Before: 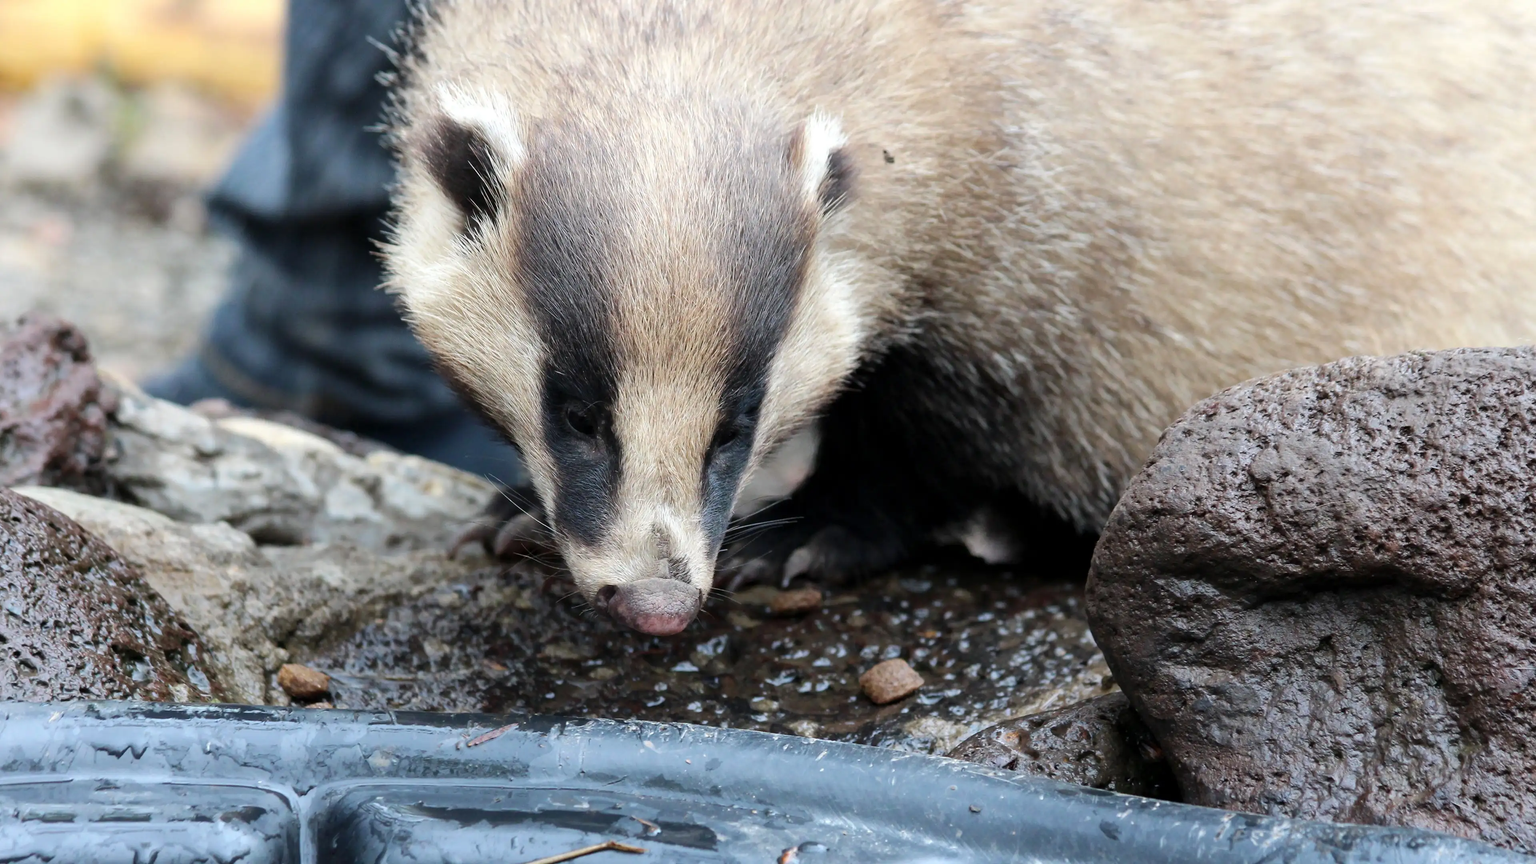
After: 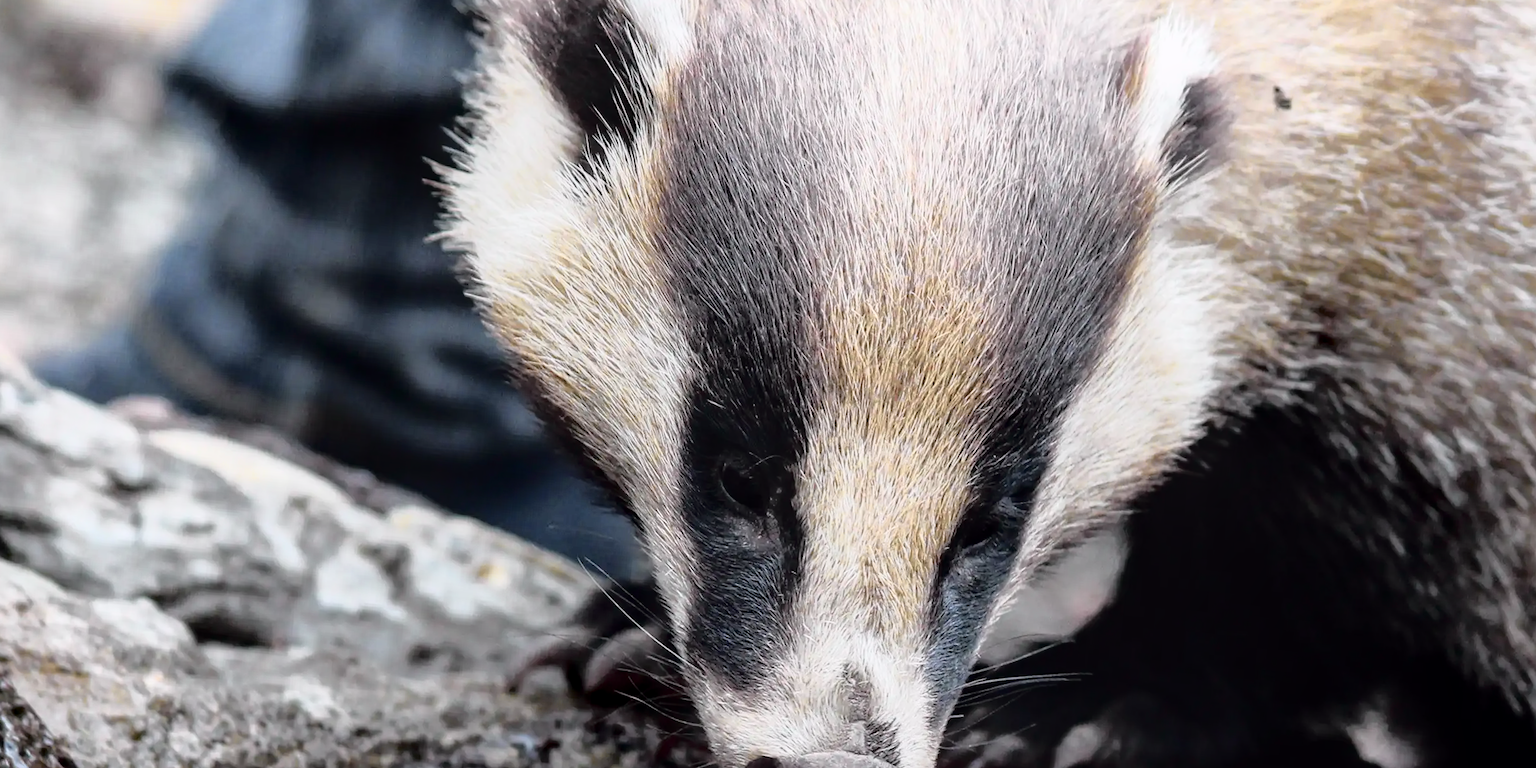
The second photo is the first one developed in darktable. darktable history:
crop and rotate: angle -4.99°, left 2.122%, top 6.945%, right 27.566%, bottom 30.519%
tone curve: curves: ch0 [(0, 0) (0.105, 0.044) (0.195, 0.128) (0.283, 0.283) (0.384, 0.404) (0.485, 0.531) (0.638, 0.681) (0.795, 0.879) (1, 0.977)]; ch1 [(0, 0) (0.161, 0.092) (0.35, 0.33) (0.379, 0.401) (0.456, 0.469) (0.498, 0.503) (0.531, 0.537) (0.596, 0.621) (0.635, 0.671) (1, 1)]; ch2 [(0, 0) (0.371, 0.362) (0.437, 0.437) (0.483, 0.484) (0.53, 0.515) (0.56, 0.58) (0.622, 0.606) (1, 1)], color space Lab, independent channels, preserve colors none
local contrast: on, module defaults
